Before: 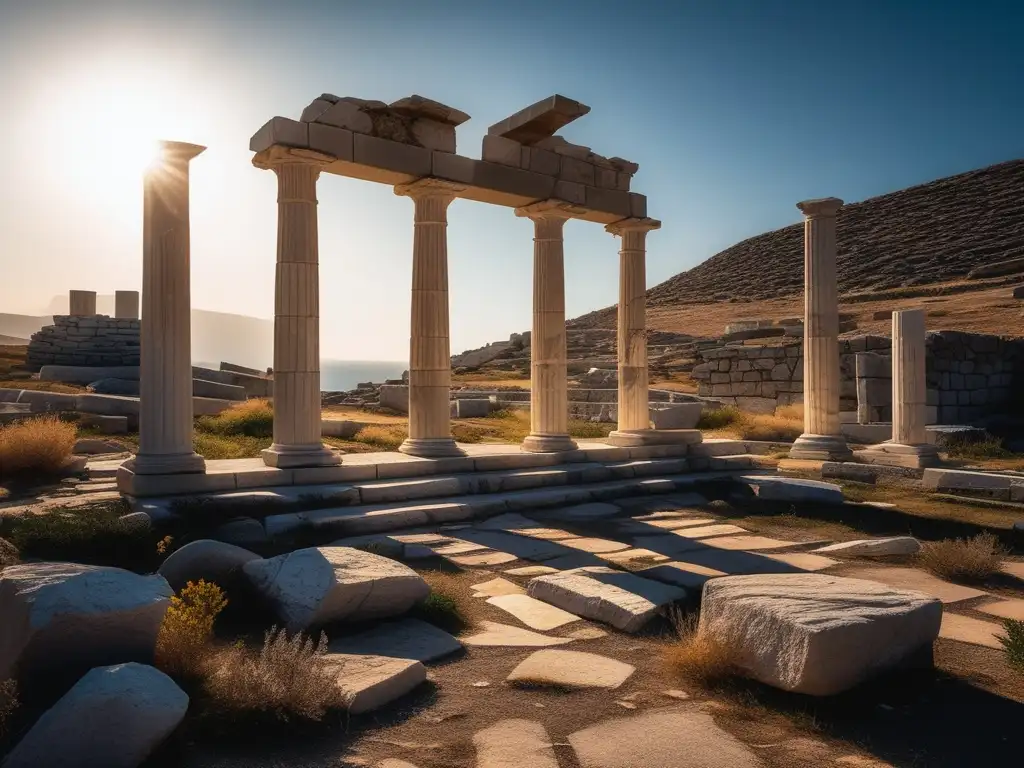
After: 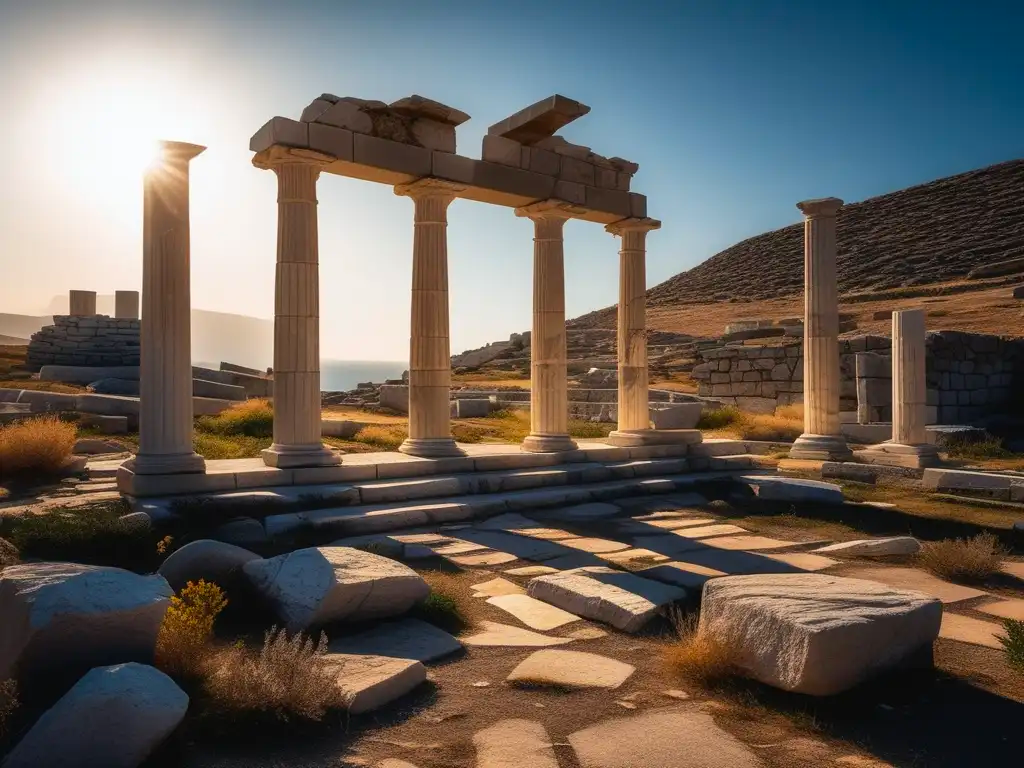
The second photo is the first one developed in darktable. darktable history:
contrast brightness saturation: saturation 0.176
